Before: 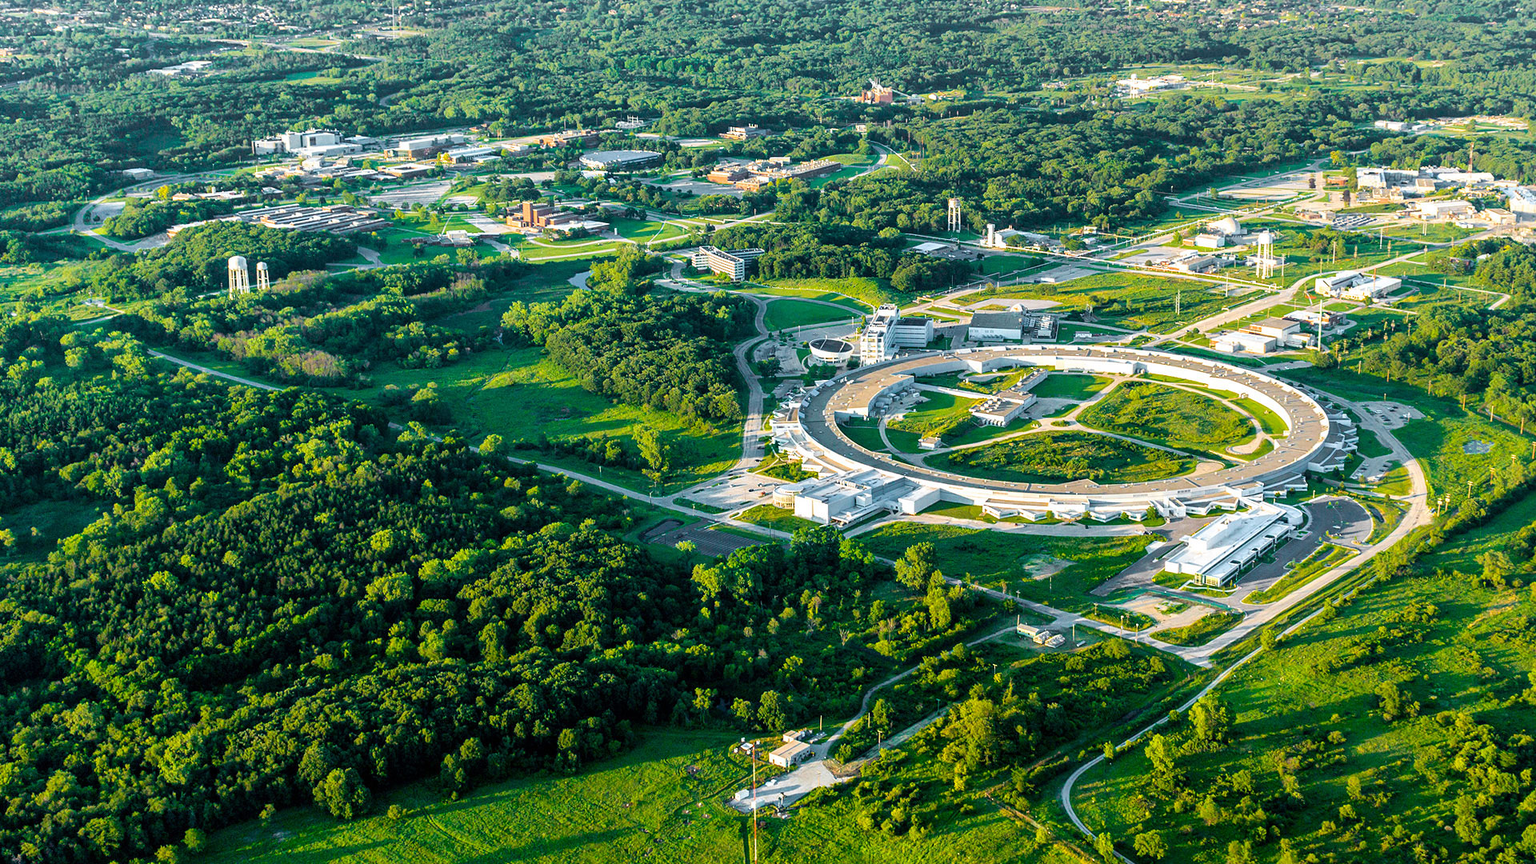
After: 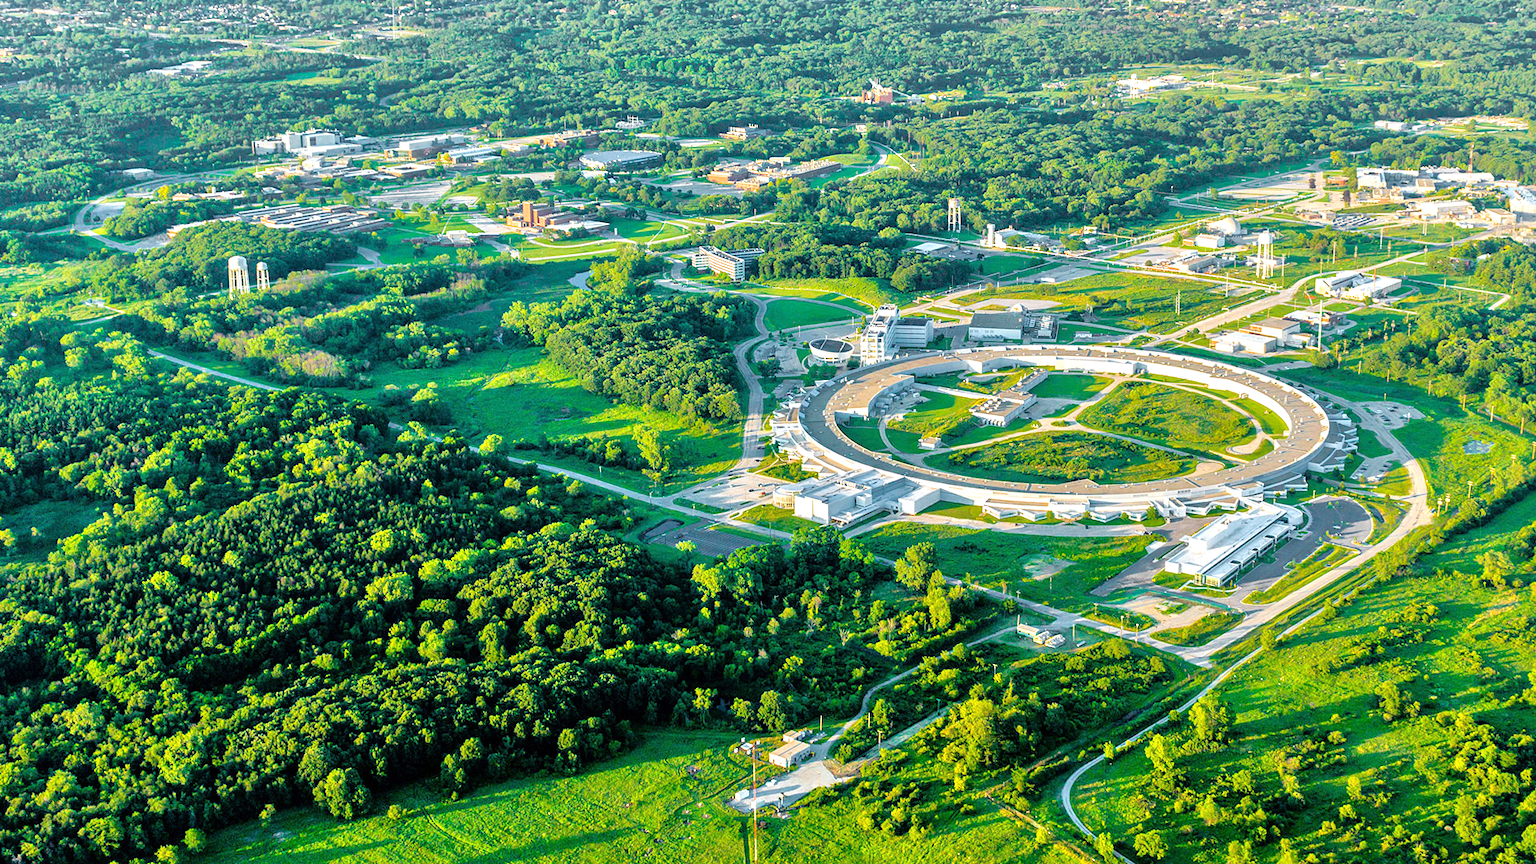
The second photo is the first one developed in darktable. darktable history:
tone equalizer: -7 EV 0.15 EV, -6 EV 0.6 EV, -5 EV 1.15 EV, -4 EV 1.33 EV, -3 EV 1.15 EV, -2 EV 0.6 EV, -1 EV 0.15 EV, mask exposure compensation -0.5 EV
color correction: highlights a* -0.182, highlights b* -0.124
